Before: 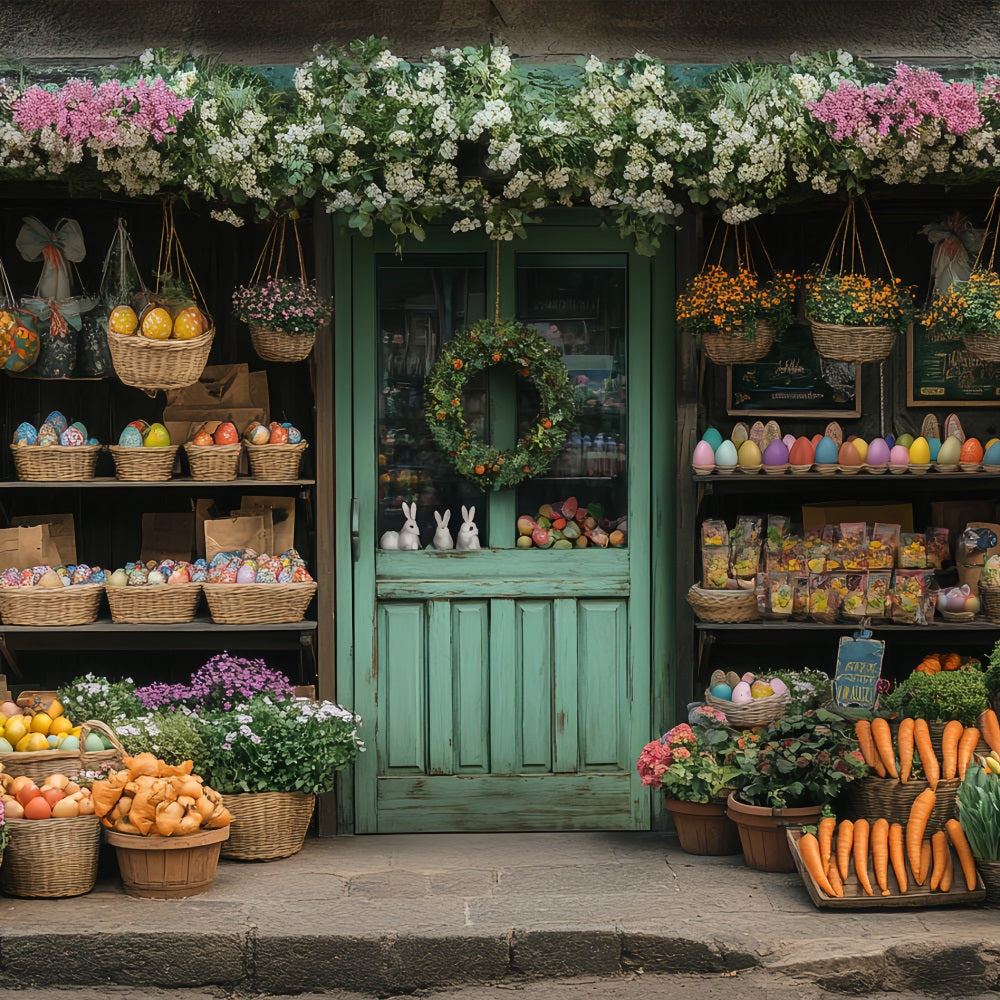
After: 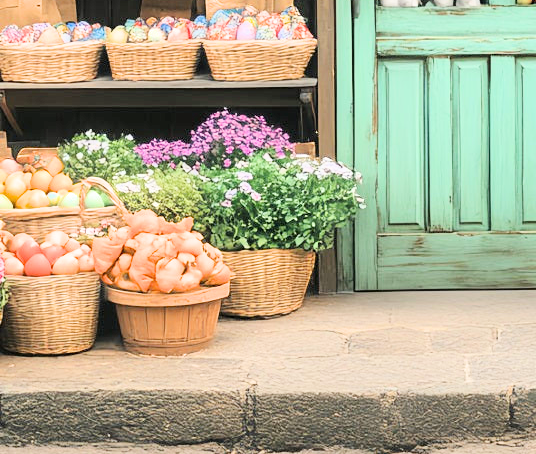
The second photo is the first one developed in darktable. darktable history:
exposure: exposure 2.261 EV, compensate highlight preservation false
filmic rgb: black relative exposure -7.4 EV, white relative exposure 5.07 EV, hardness 3.21, color science v6 (2022)
crop and rotate: top 54.355%, right 46.347%, bottom 0.215%
